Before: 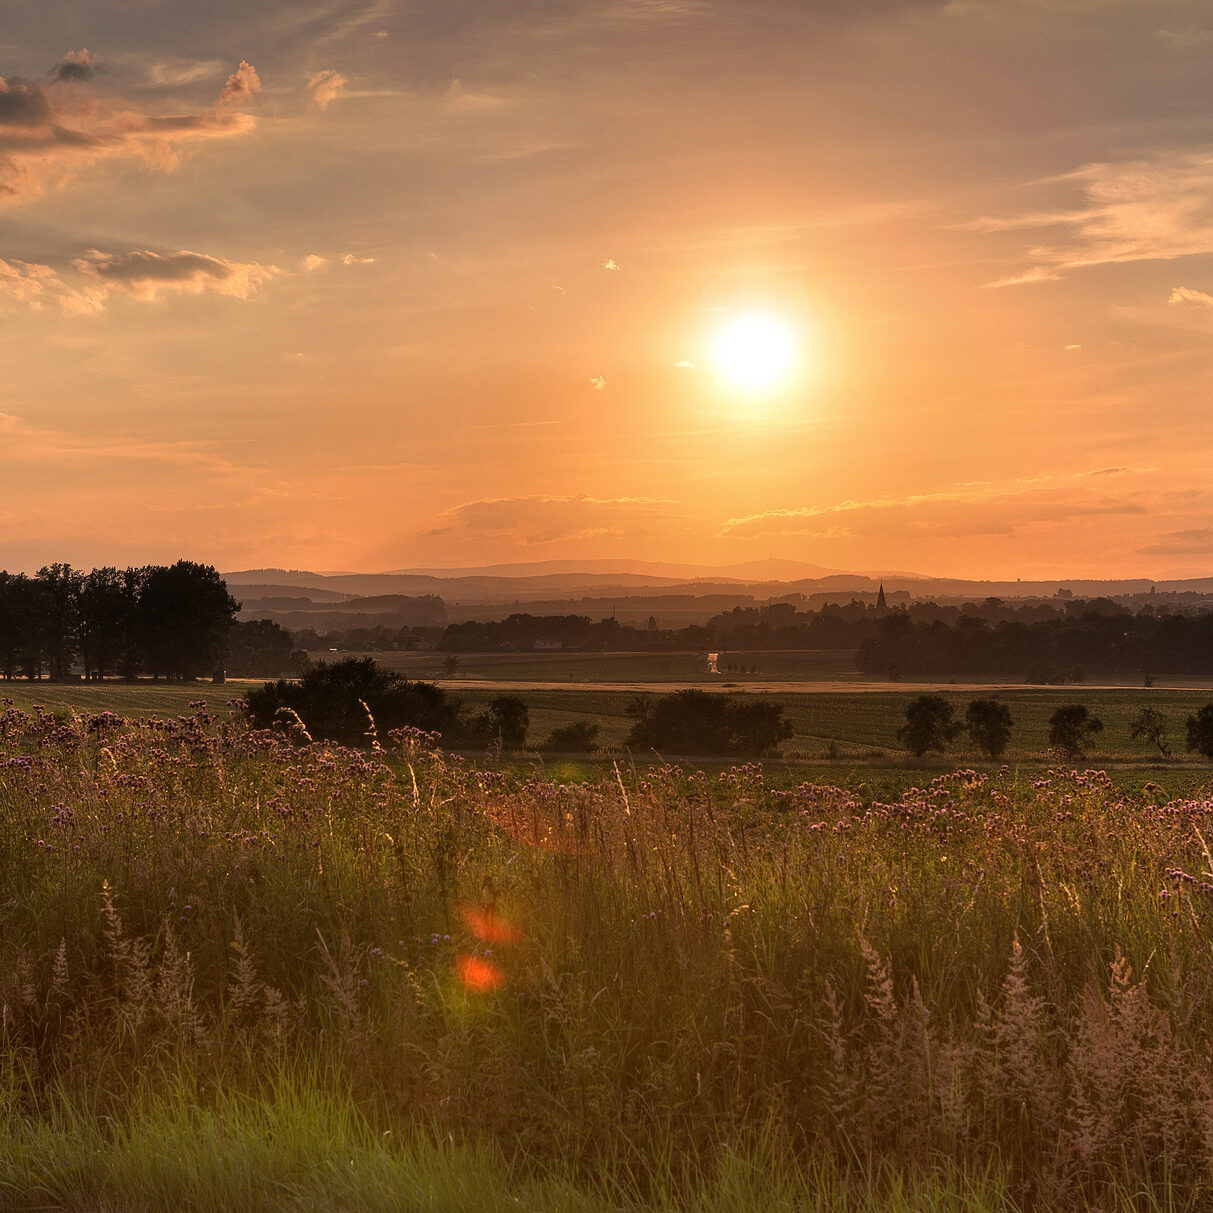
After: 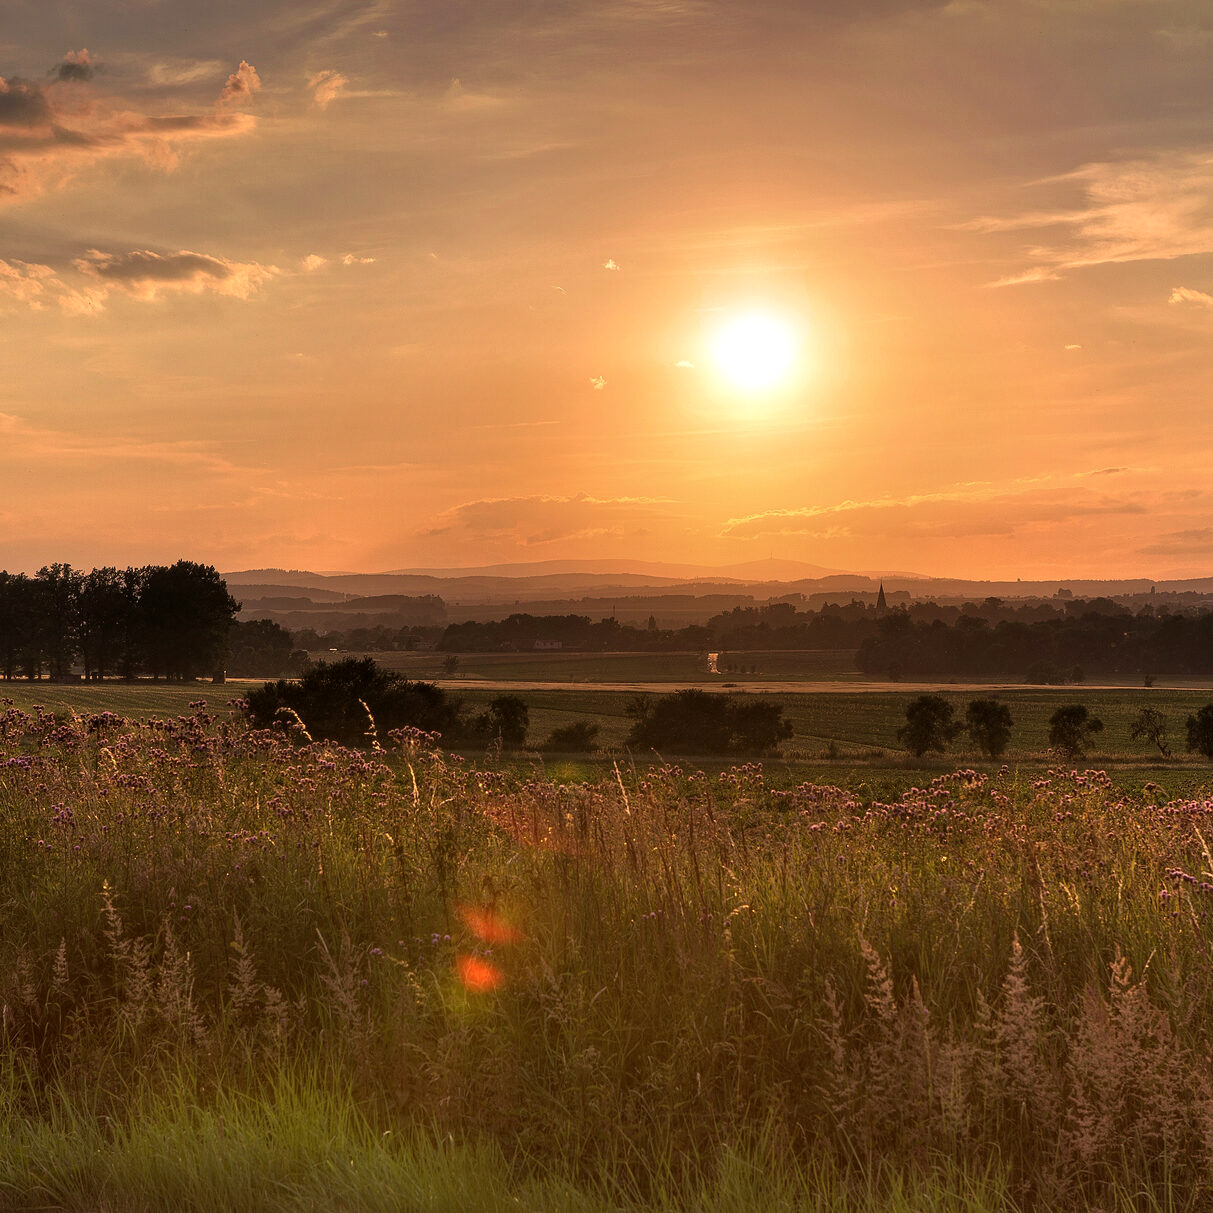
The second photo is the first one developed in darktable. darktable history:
local contrast: mode bilateral grid, contrast 100, coarseness 100, detail 108%, midtone range 0.2
velvia: on, module defaults
